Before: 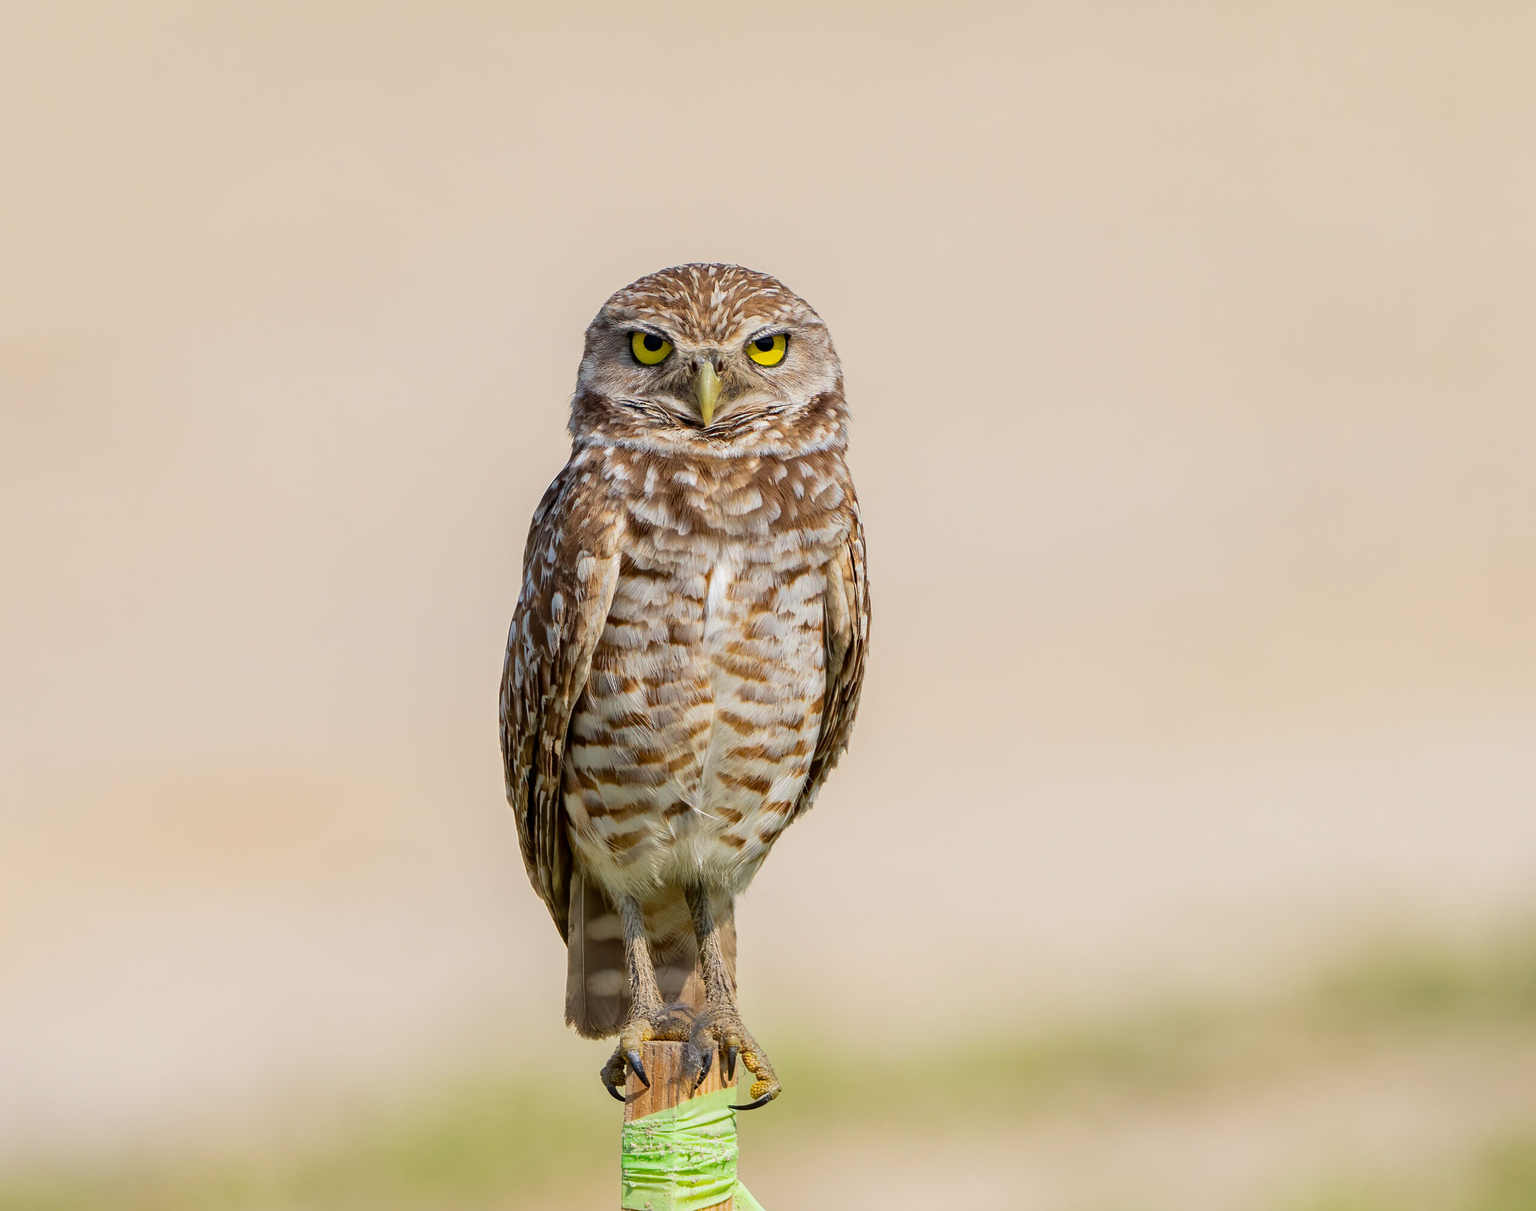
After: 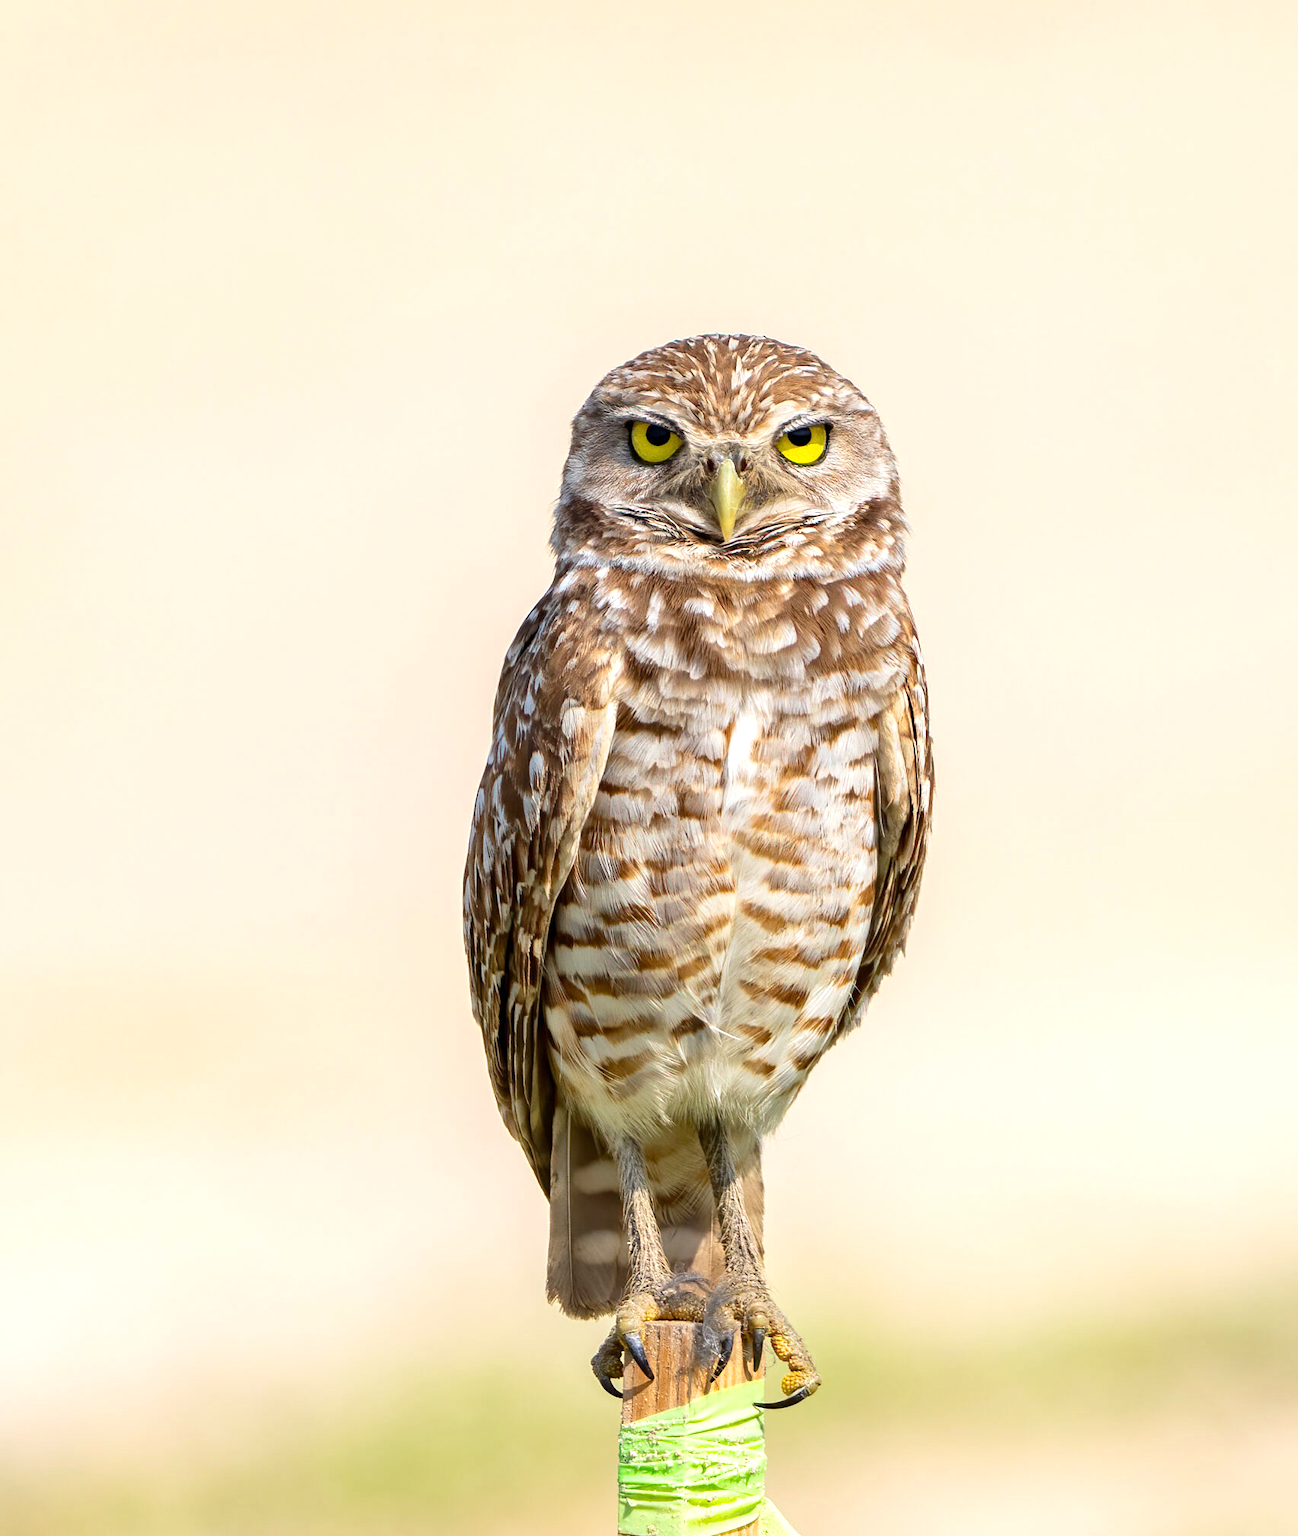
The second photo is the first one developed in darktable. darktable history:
crop and rotate: left 8.786%, right 24.548%
exposure: exposure 0.64 EV, compensate highlight preservation false
